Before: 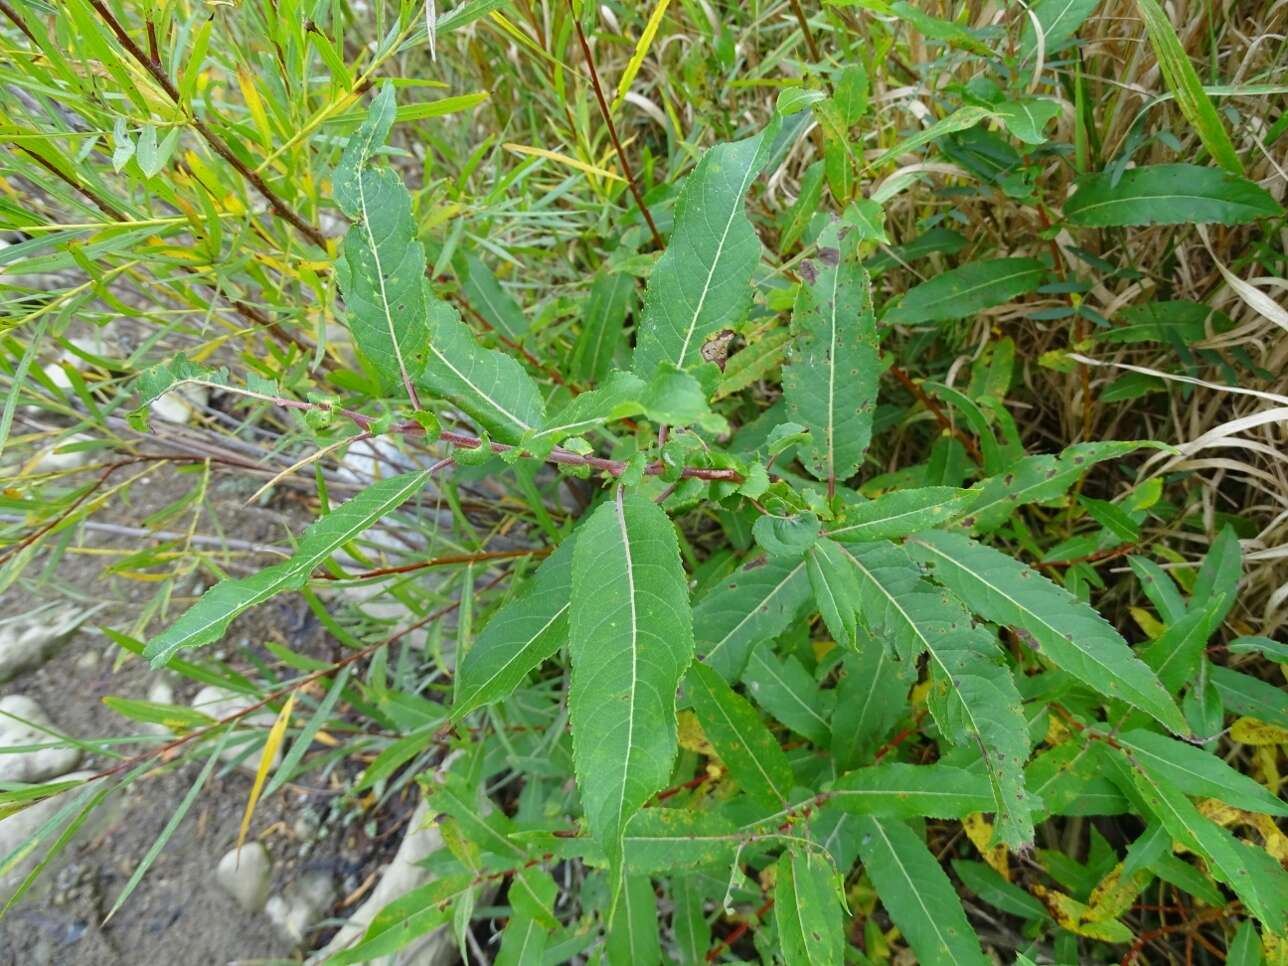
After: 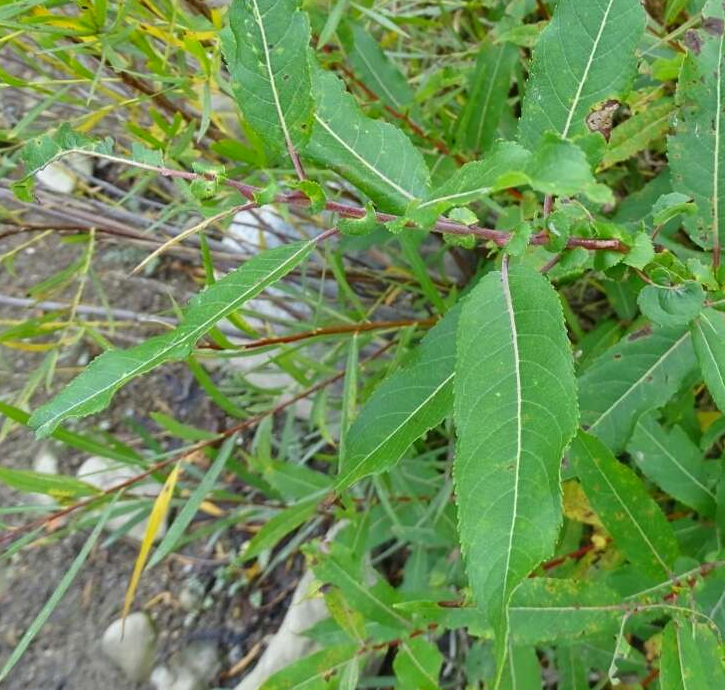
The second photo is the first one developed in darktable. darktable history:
crop: left 8.966%, top 23.852%, right 34.699%, bottom 4.703%
shadows and highlights: low approximation 0.01, soften with gaussian
